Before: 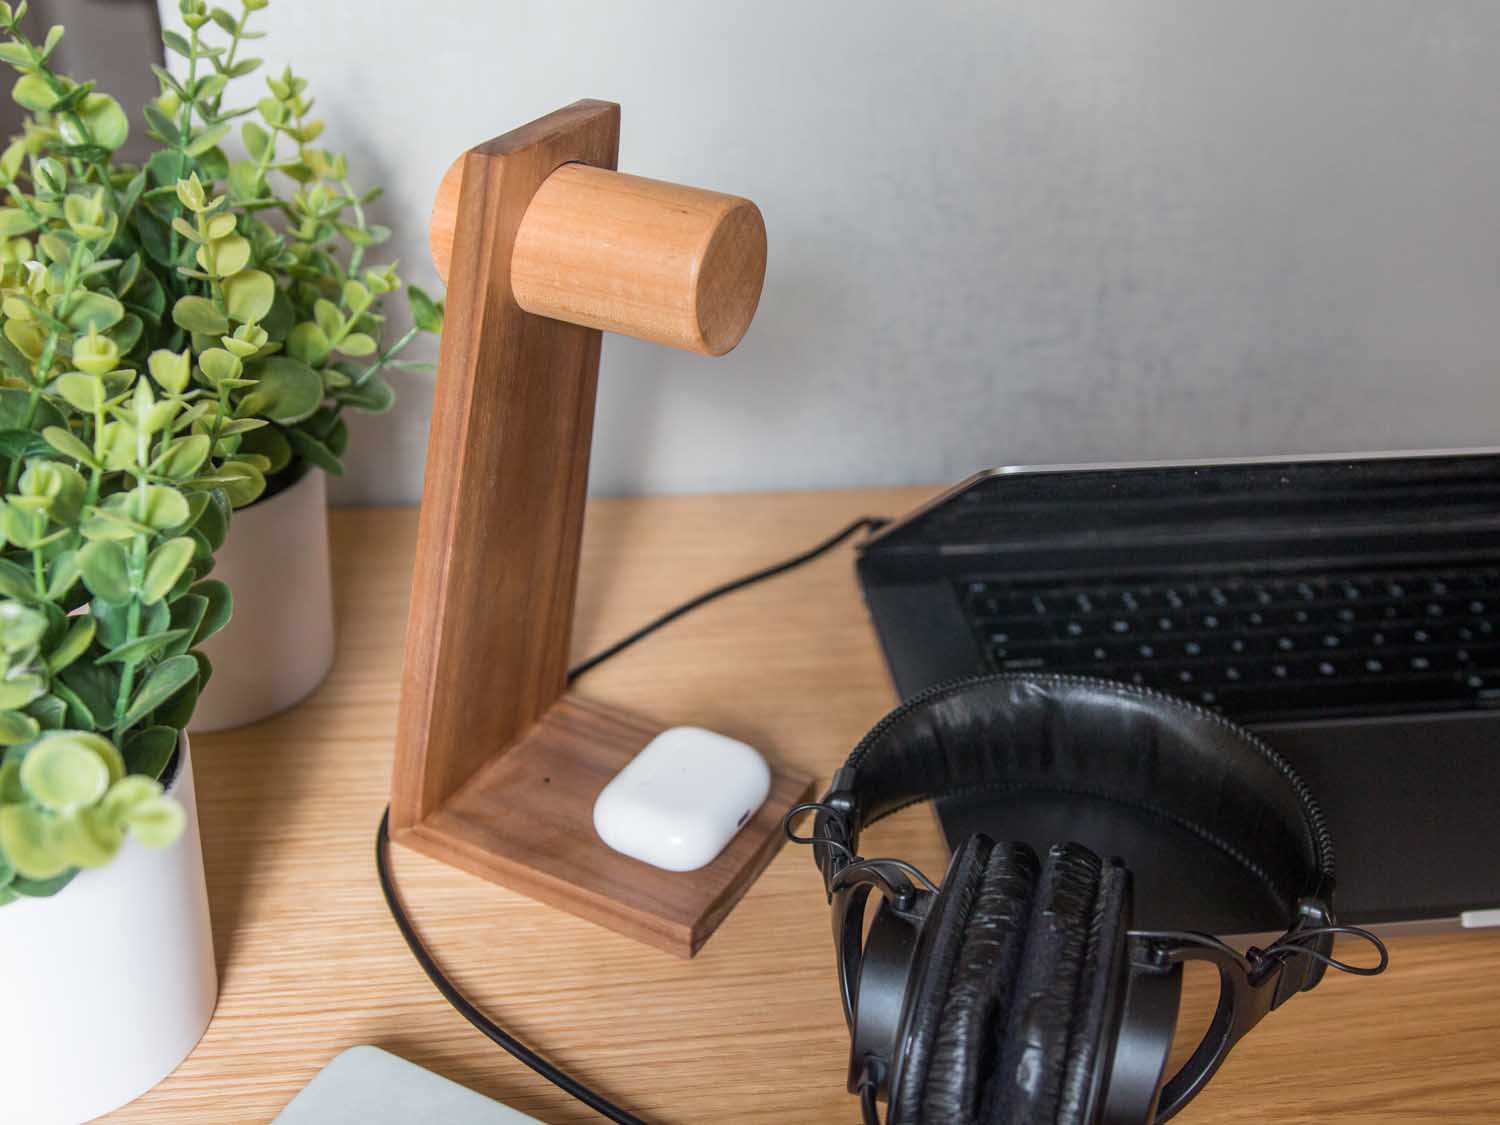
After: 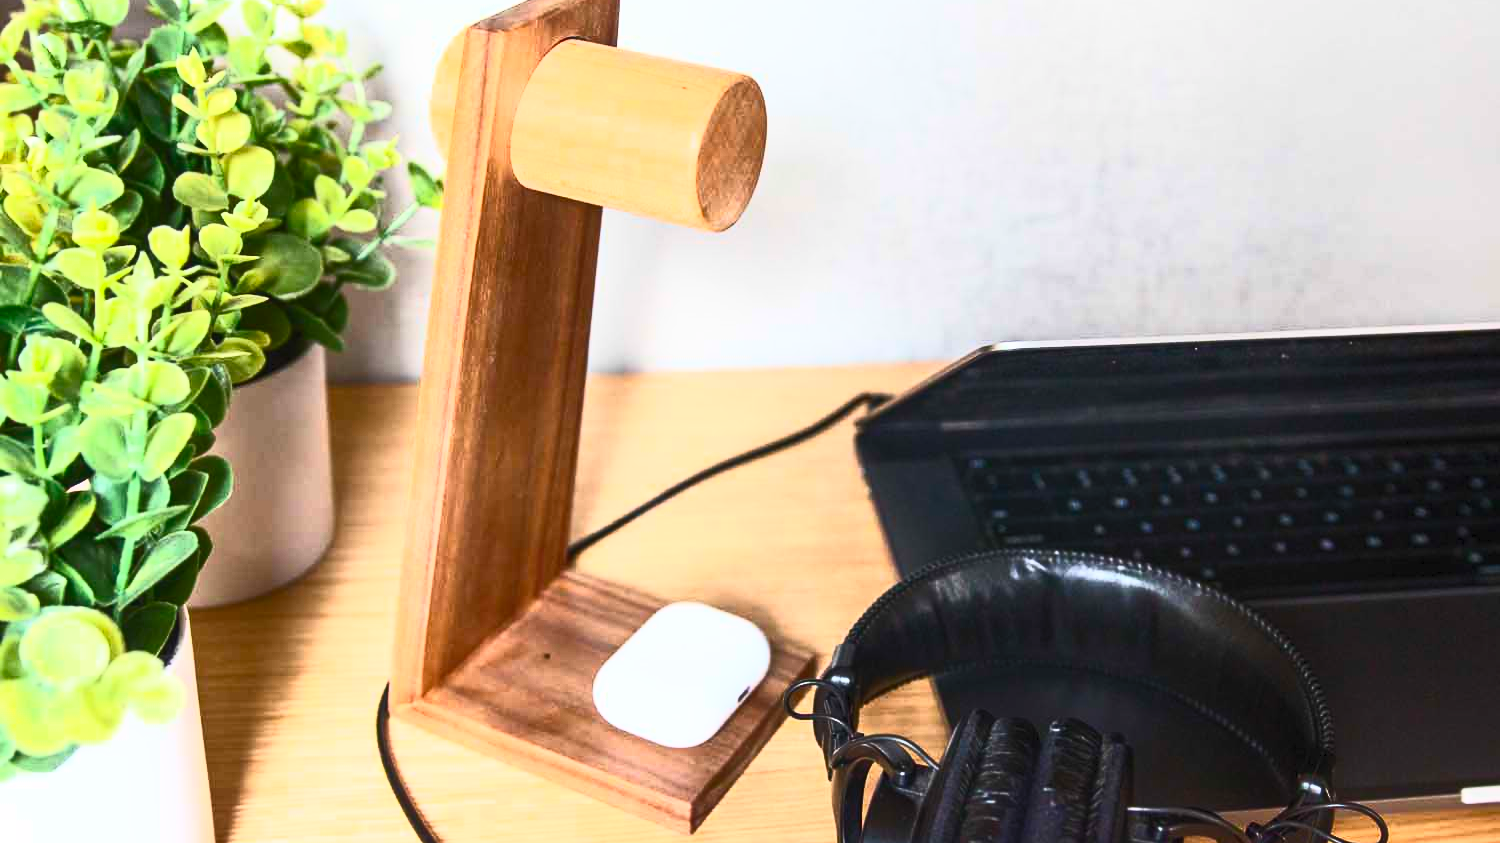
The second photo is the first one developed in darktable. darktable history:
crop: top 11.038%, bottom 13.962%
contrast brightness saturation: contrast 0.83, brightness 0.59, saturation 0.59
